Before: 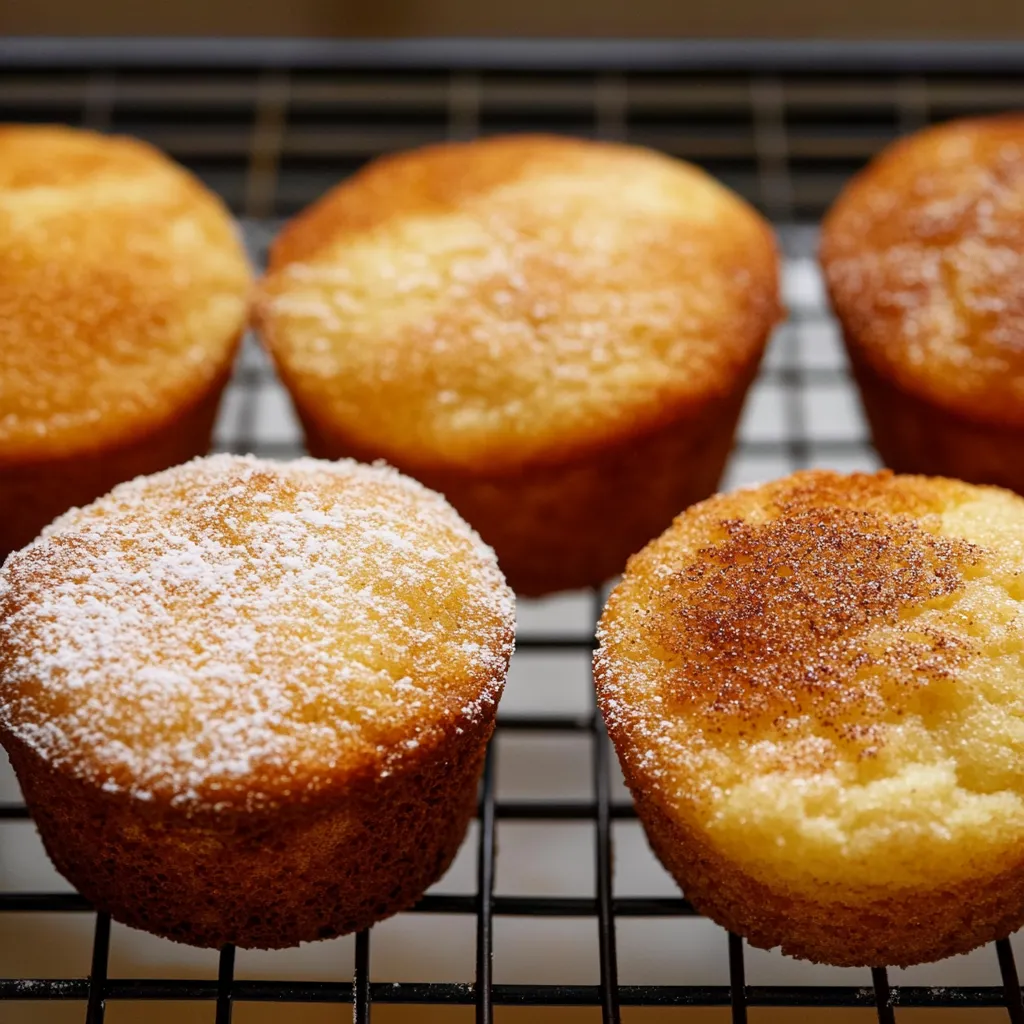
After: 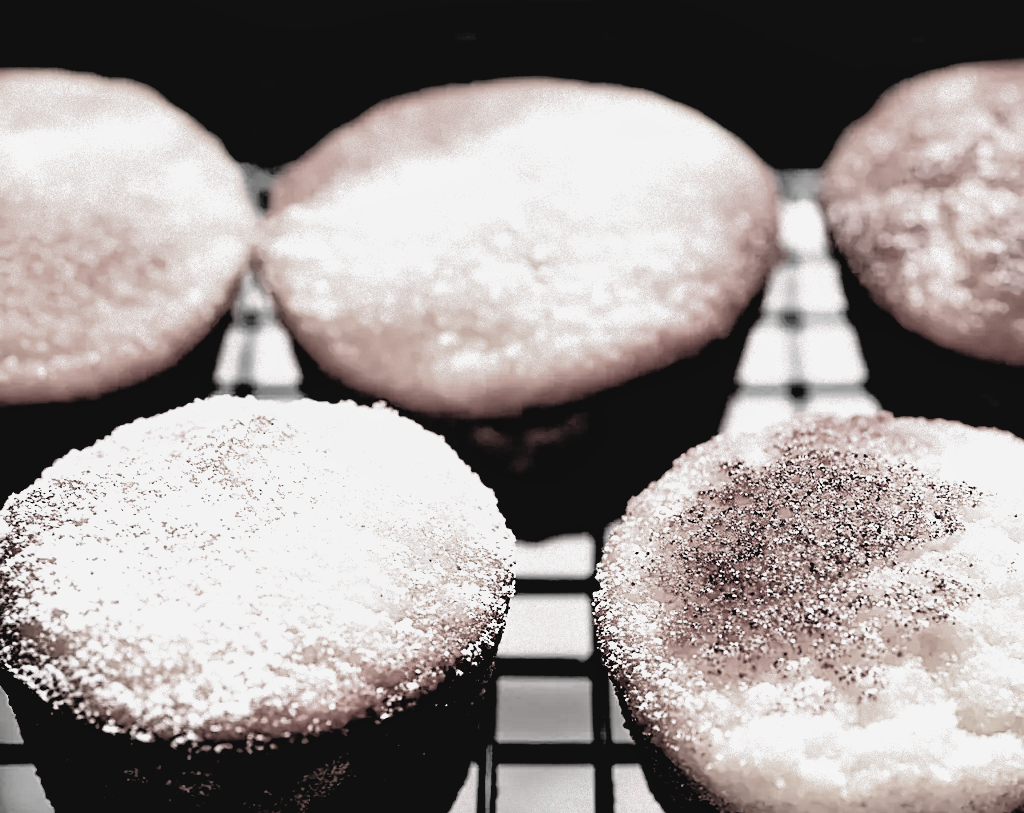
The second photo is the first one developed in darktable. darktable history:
color contrast: green-magenta contrast 0.3, blue-yellow contrast 0.15
local contrast: highlights 100%, shadows 100%, detail 120%, midtone range 0.2
crop and rotate: top 5.667%, bottom 14.937%
exposure: black level correction 0, exposure 0.5 EV, compensate highlight preservation false
contrast brightness saturation: contrast -0.1, saturation -0.1
filmic rgb: black relative exposure -1 EV, white relative exposure 2.05 EV, hardness 1.52, contrast 2.25, enable highlight reconstruction true
sharpen: on, module defaults
